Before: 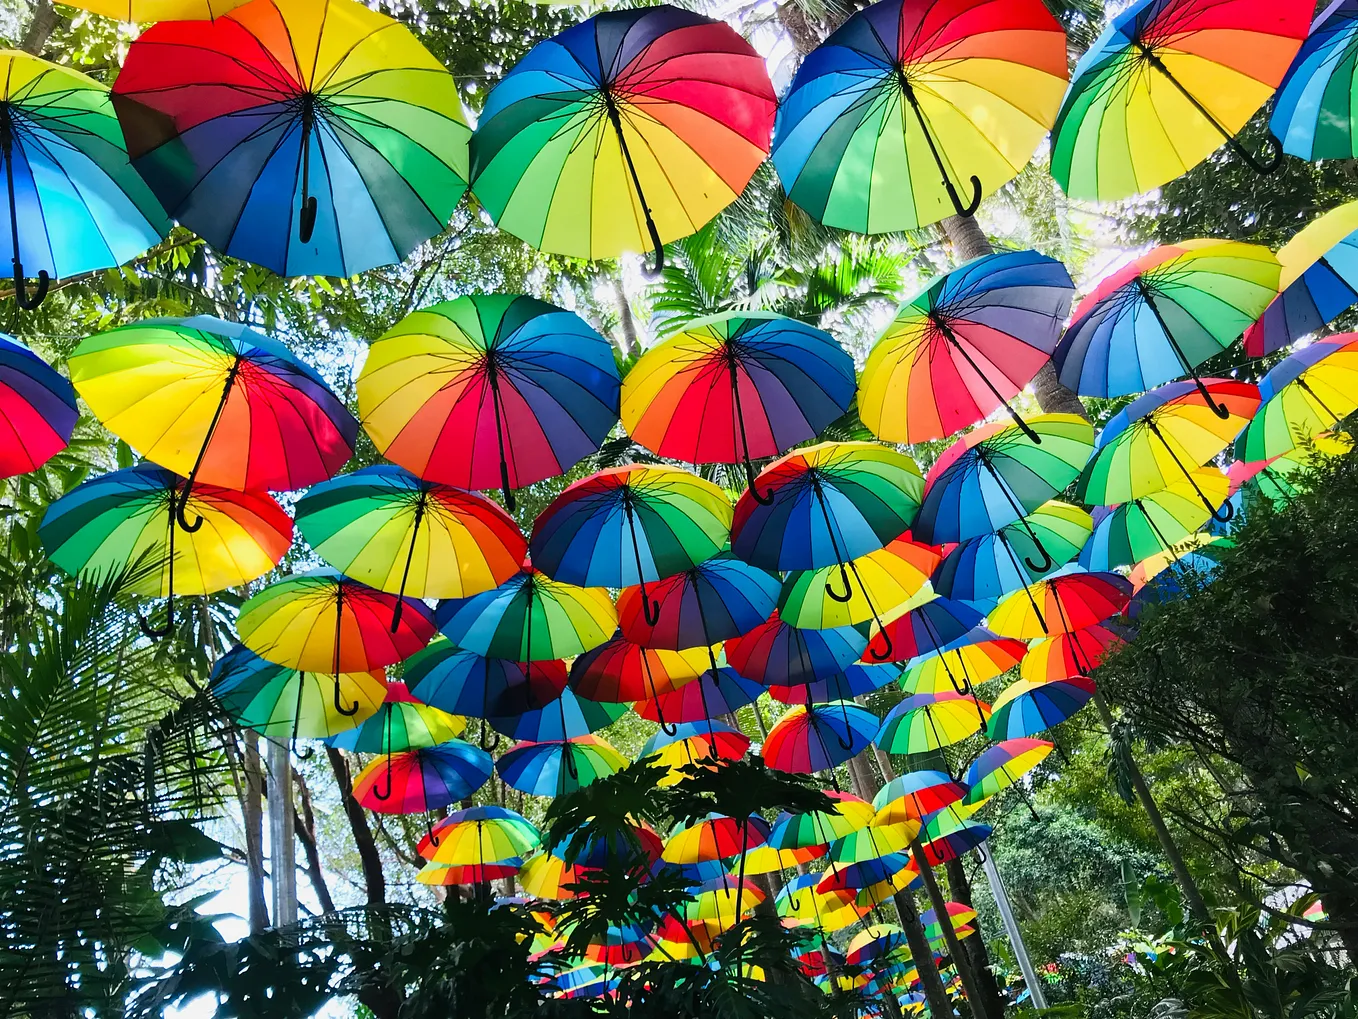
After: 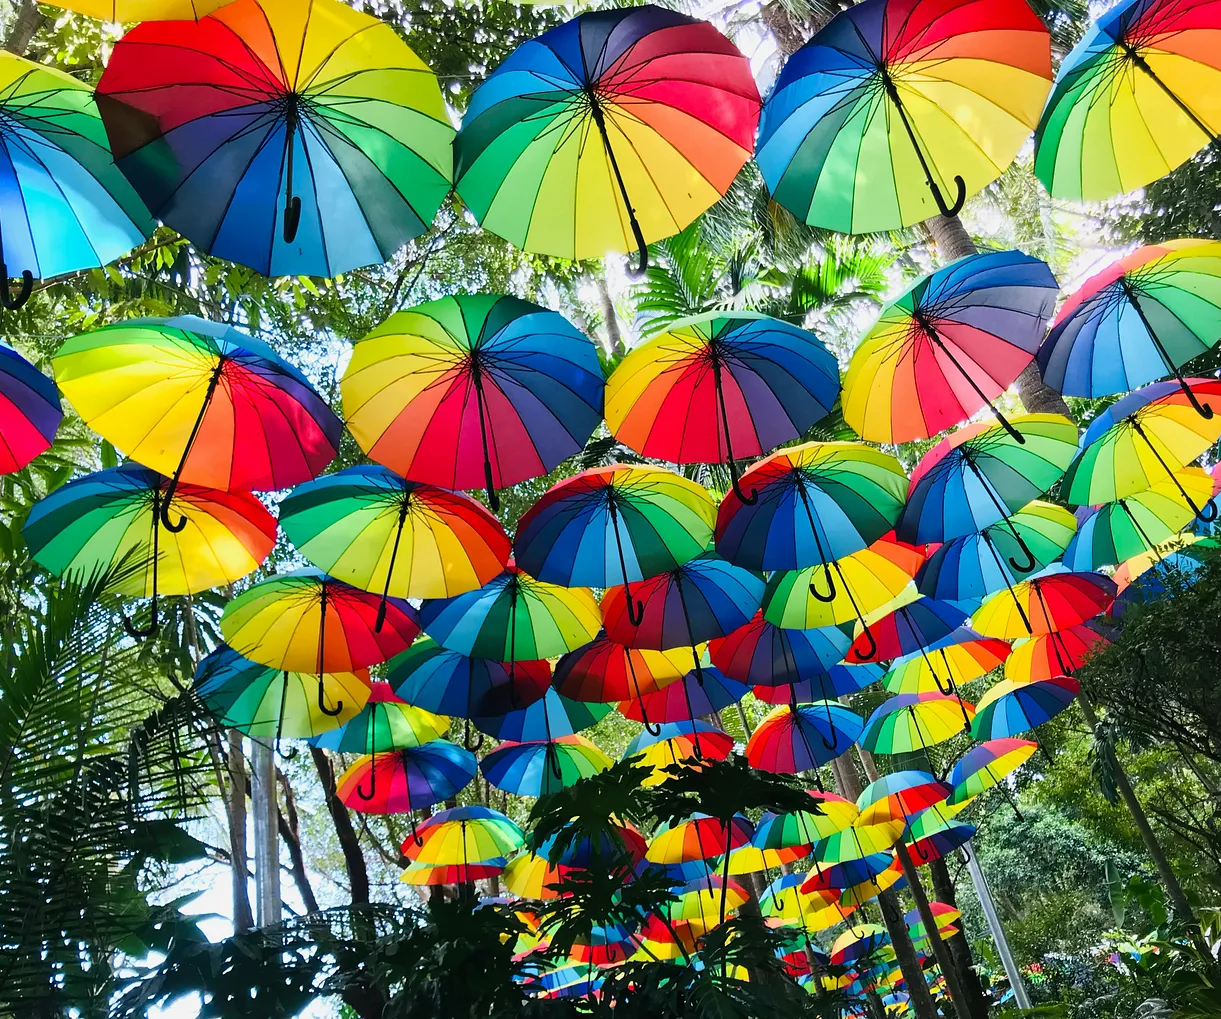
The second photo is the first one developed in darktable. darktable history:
crop and rotate: left 1.236%, right 8.784%
